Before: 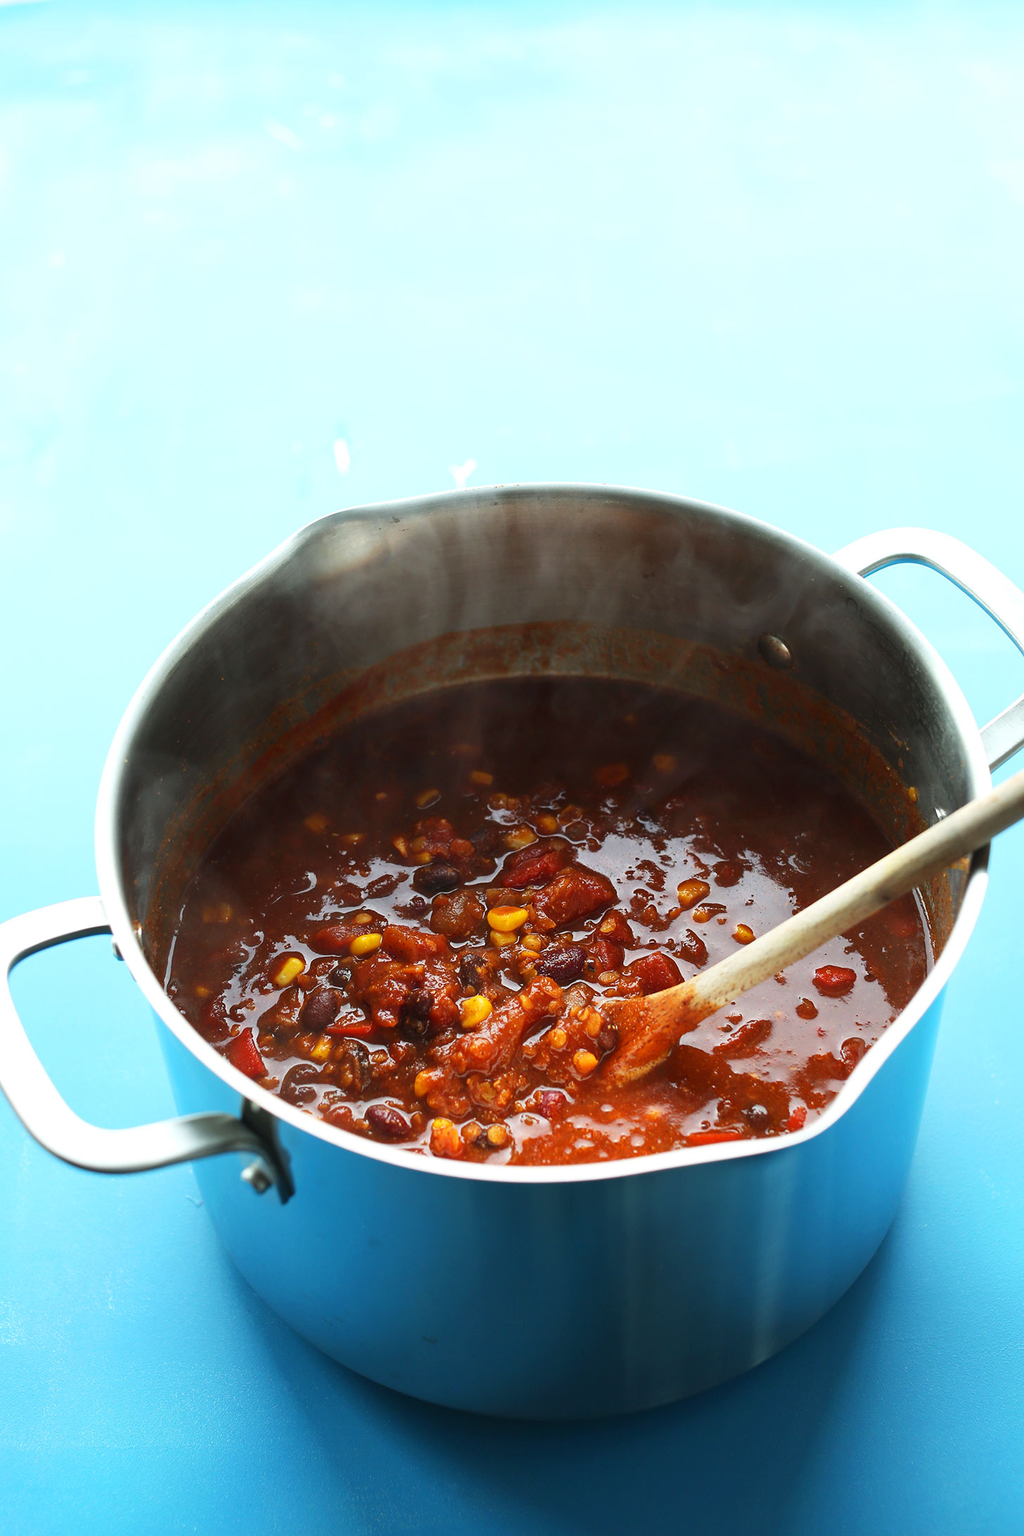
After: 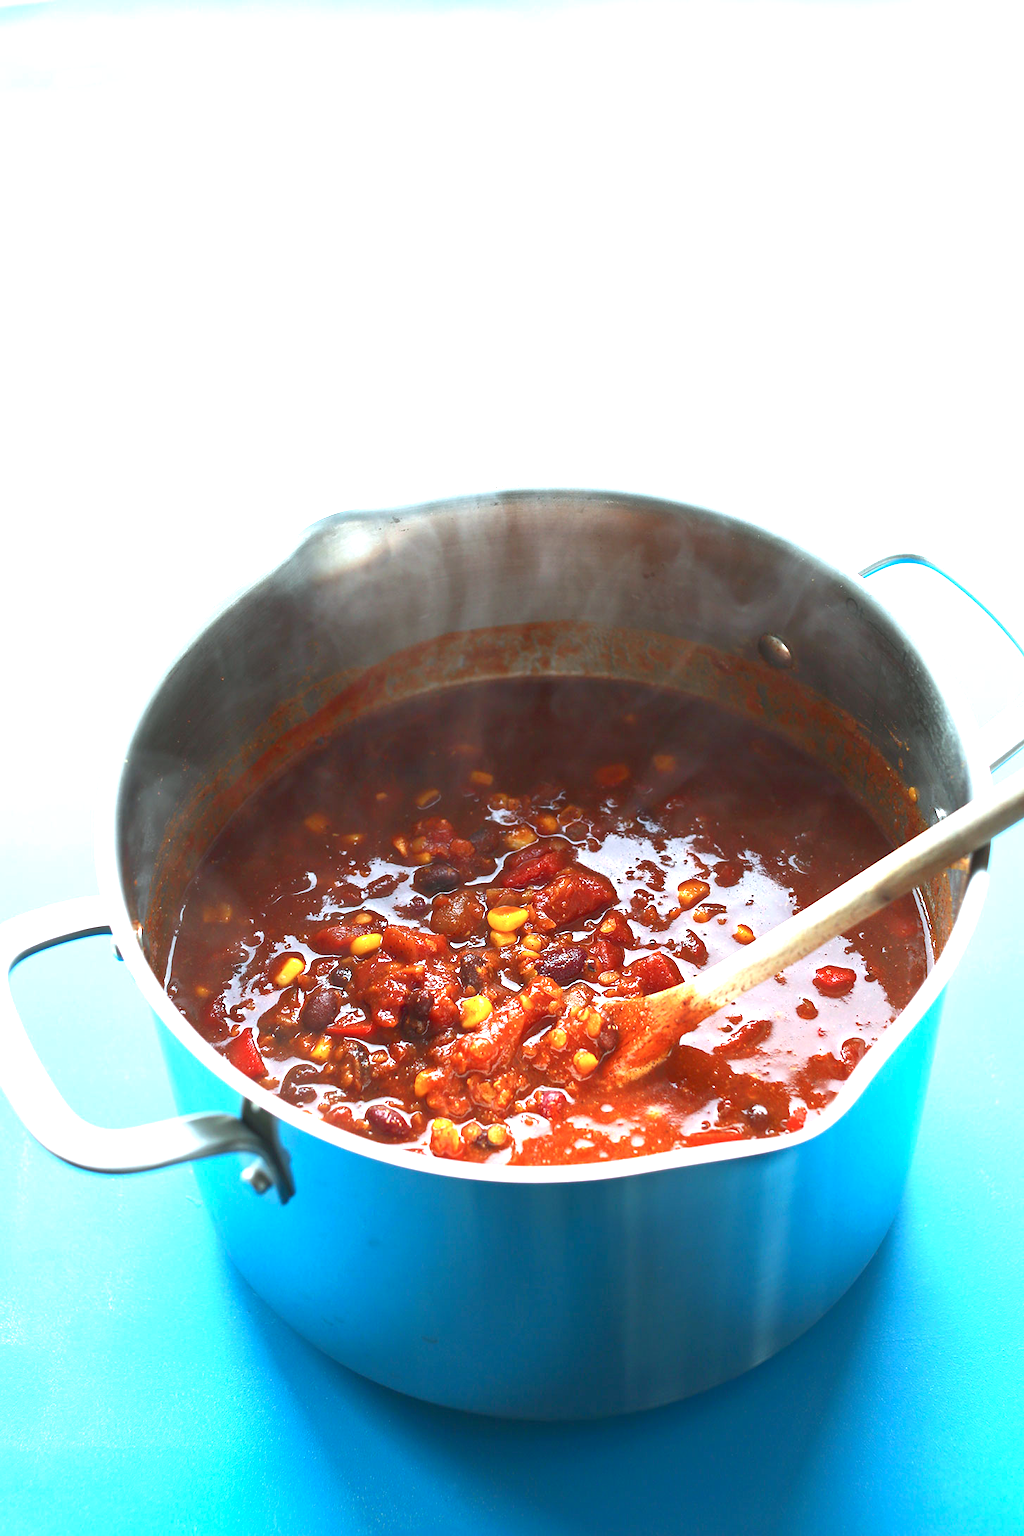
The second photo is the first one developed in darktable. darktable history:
exposure: exposure 1.061 EV, compensate highlight preservation false
tone curve: curves: ch0 [(0, 0.042) (0.129, 0.18) (0.501, 0.497) (1, 1)], color space Lab, linked channels, preserve colors none
color correction: highlights a* -0.772, highlights b* -8.92
